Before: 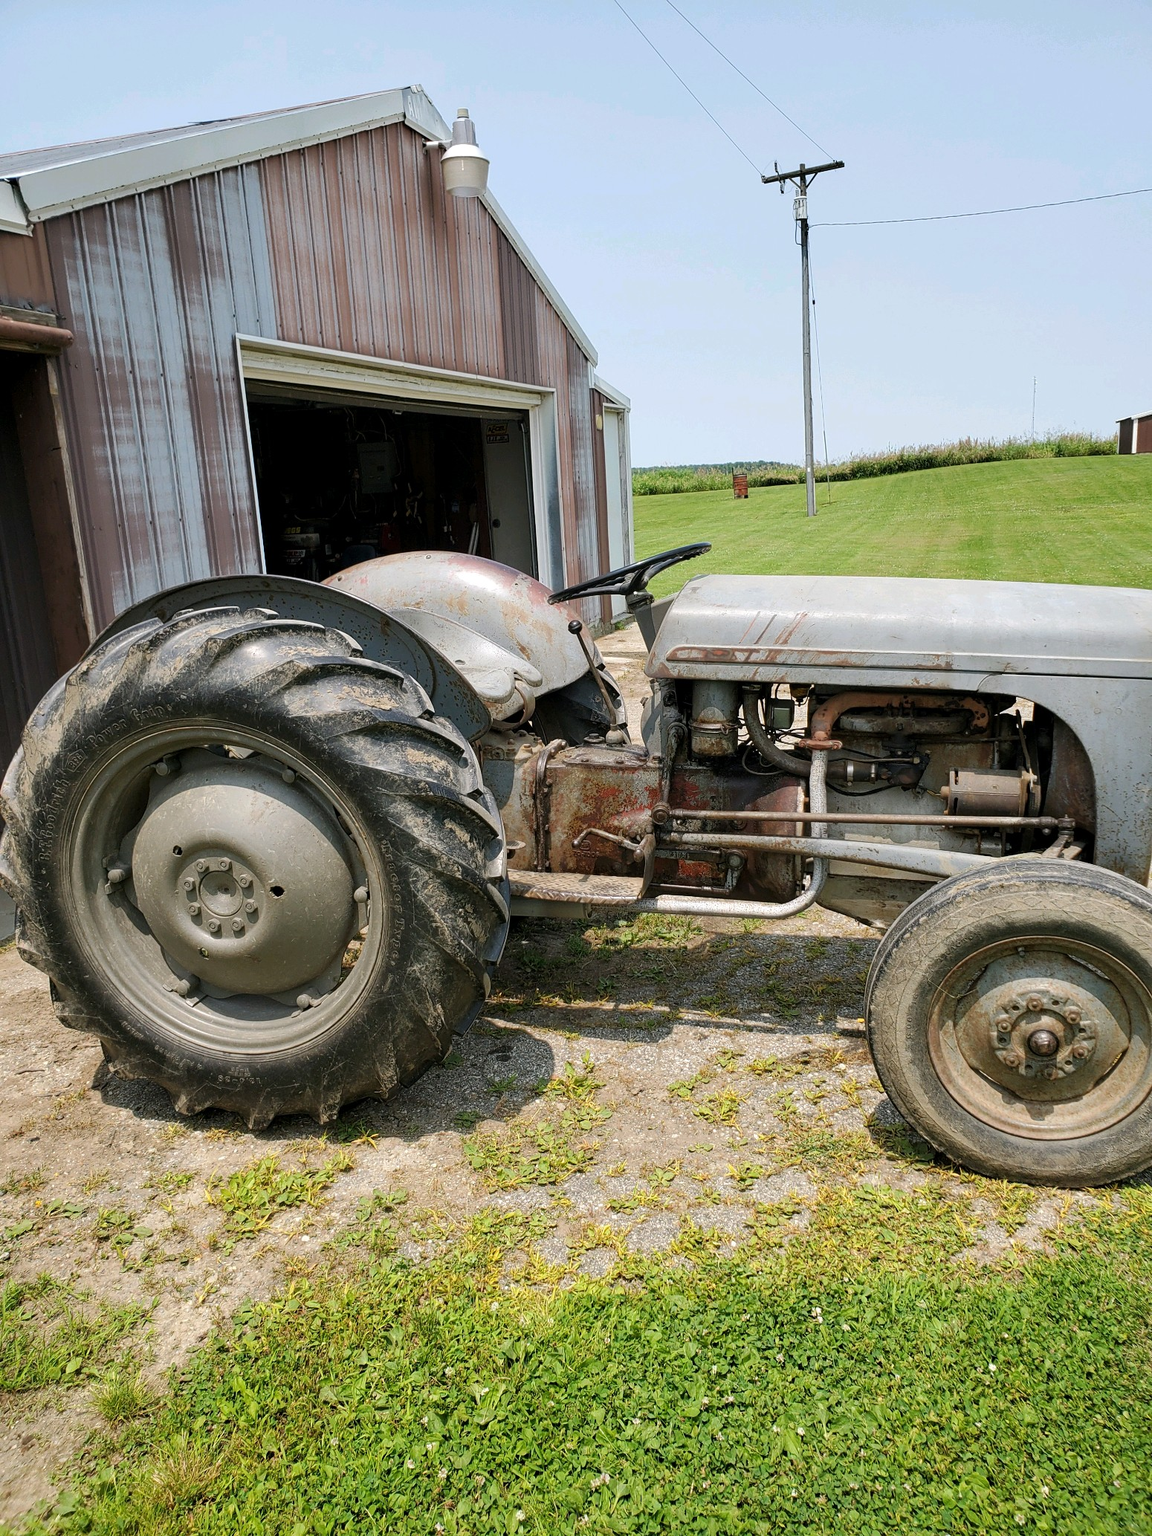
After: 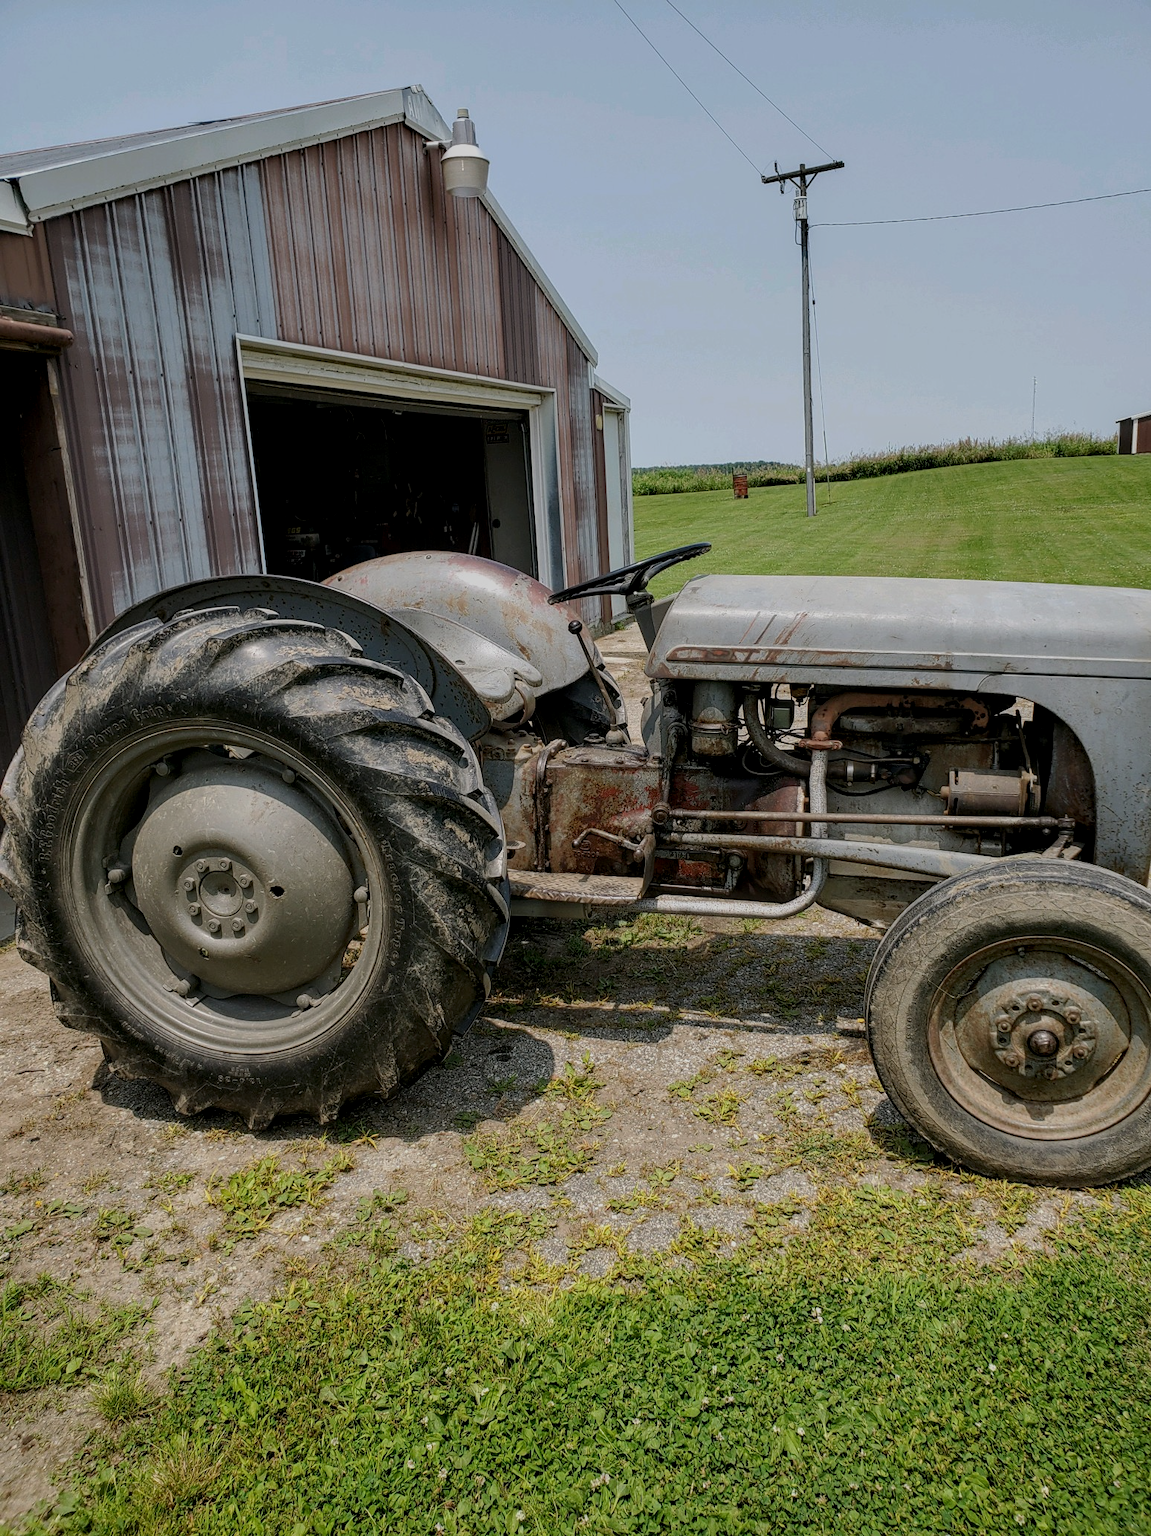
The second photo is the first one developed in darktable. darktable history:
local contrast: detail 130%
exposure: black level correction 0, exposure -0.766 EV, compensate highlight preservation false
